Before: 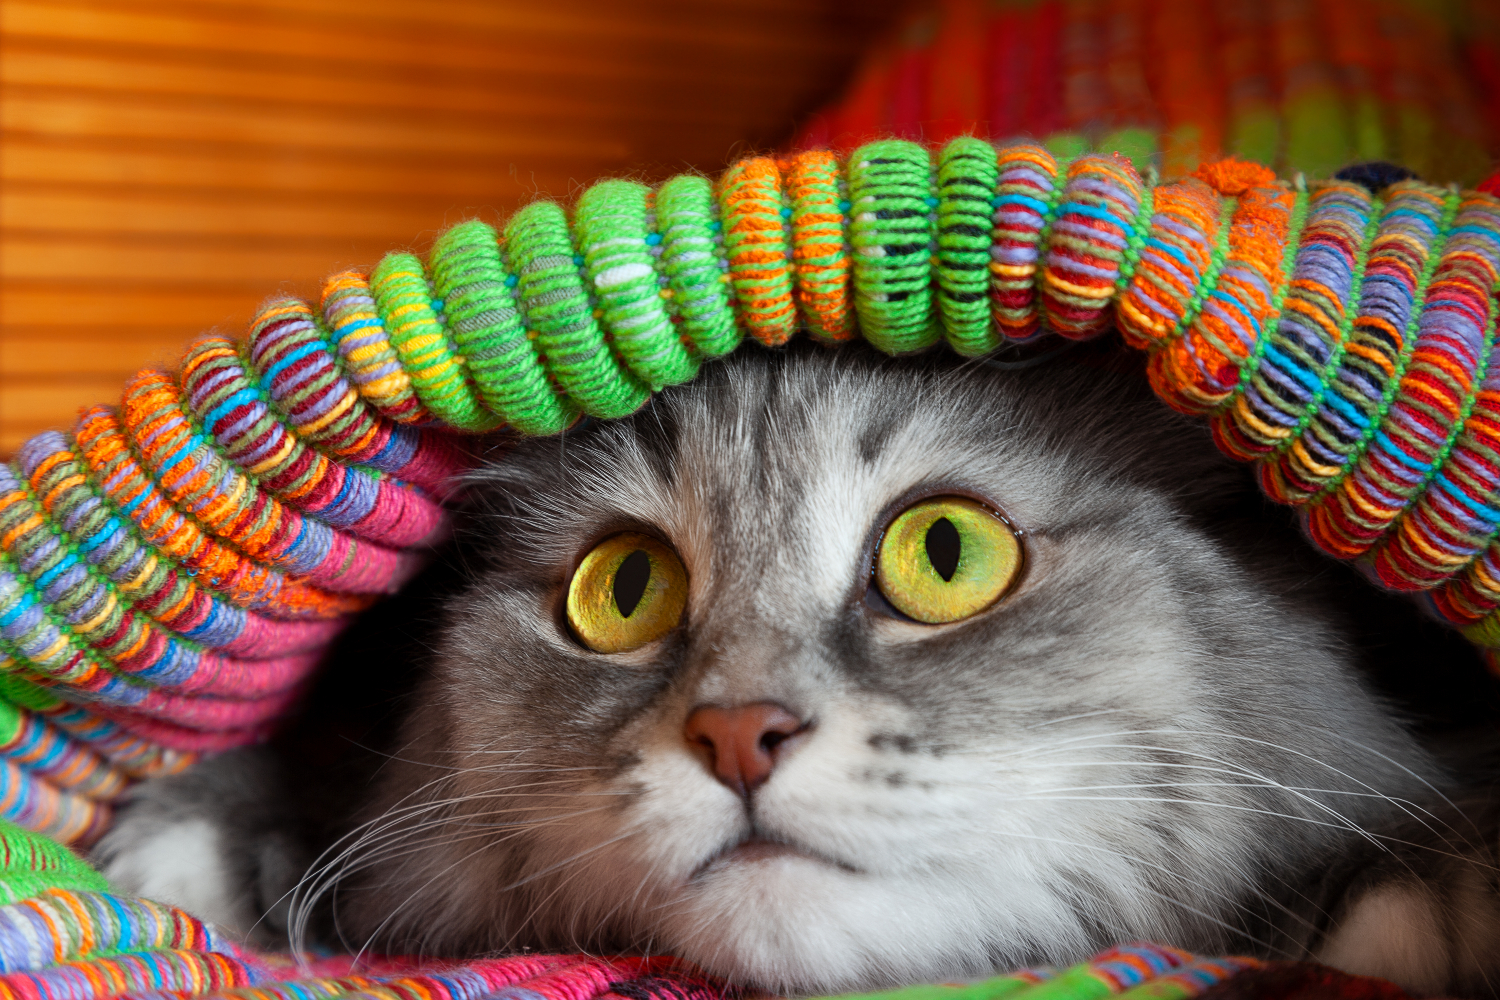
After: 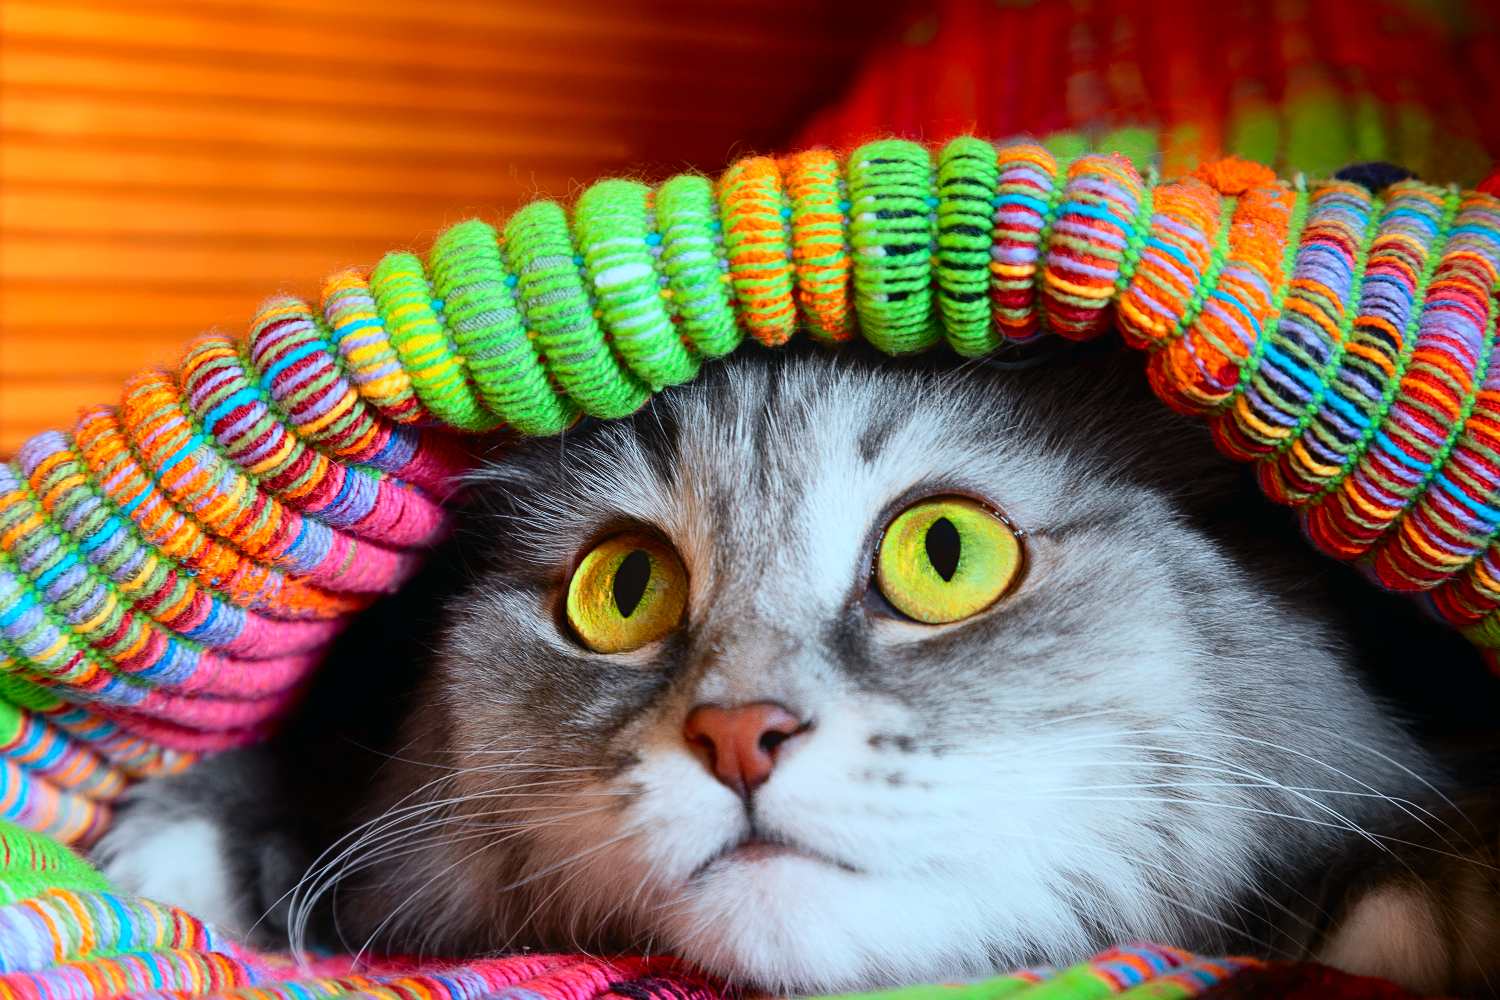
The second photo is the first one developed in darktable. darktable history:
color calibration: x 0.37, y 0.382, temperature 4313.32 K
tone curve: curves: ch0 [(0, 0) (0.042, 0.023) (0.157, 0.114) (0.302, 0.308) (0.44, 0.507) (0.607, 0.705) (0.824, 0.882) (1, 0.965)]; ch1 [(0, 0) (0.339, 0.334) (0.445, 0.419) (0.476, 0.454) (0.503, 0.501) (0.517, 0.513) (0.551, 0.567) (0.622, 0.662) (0.706, 0.741) (1, 1)]; ch2 [(0, 0) (0.327, 0.318) (0.417, 0.426) (0.46, 0.453) (0.502, 0.5) (0.514, 0.524) (0.547, 0.572) (0.615, 0.656) (0.717, 0.778) (1, 1)], color space Lab, independent channels, preserve colors none
exposure: black level correction 0.001, exposure 0.14 EV, compensate highlight preservation false
contrast equalizer: y [[0.439, 0.44, 0.442, 0.457, 0.493, 0.498], [0.5 ×6], [0.5 ×6], [0 ×6], [0 ×6]], mix 0.59
